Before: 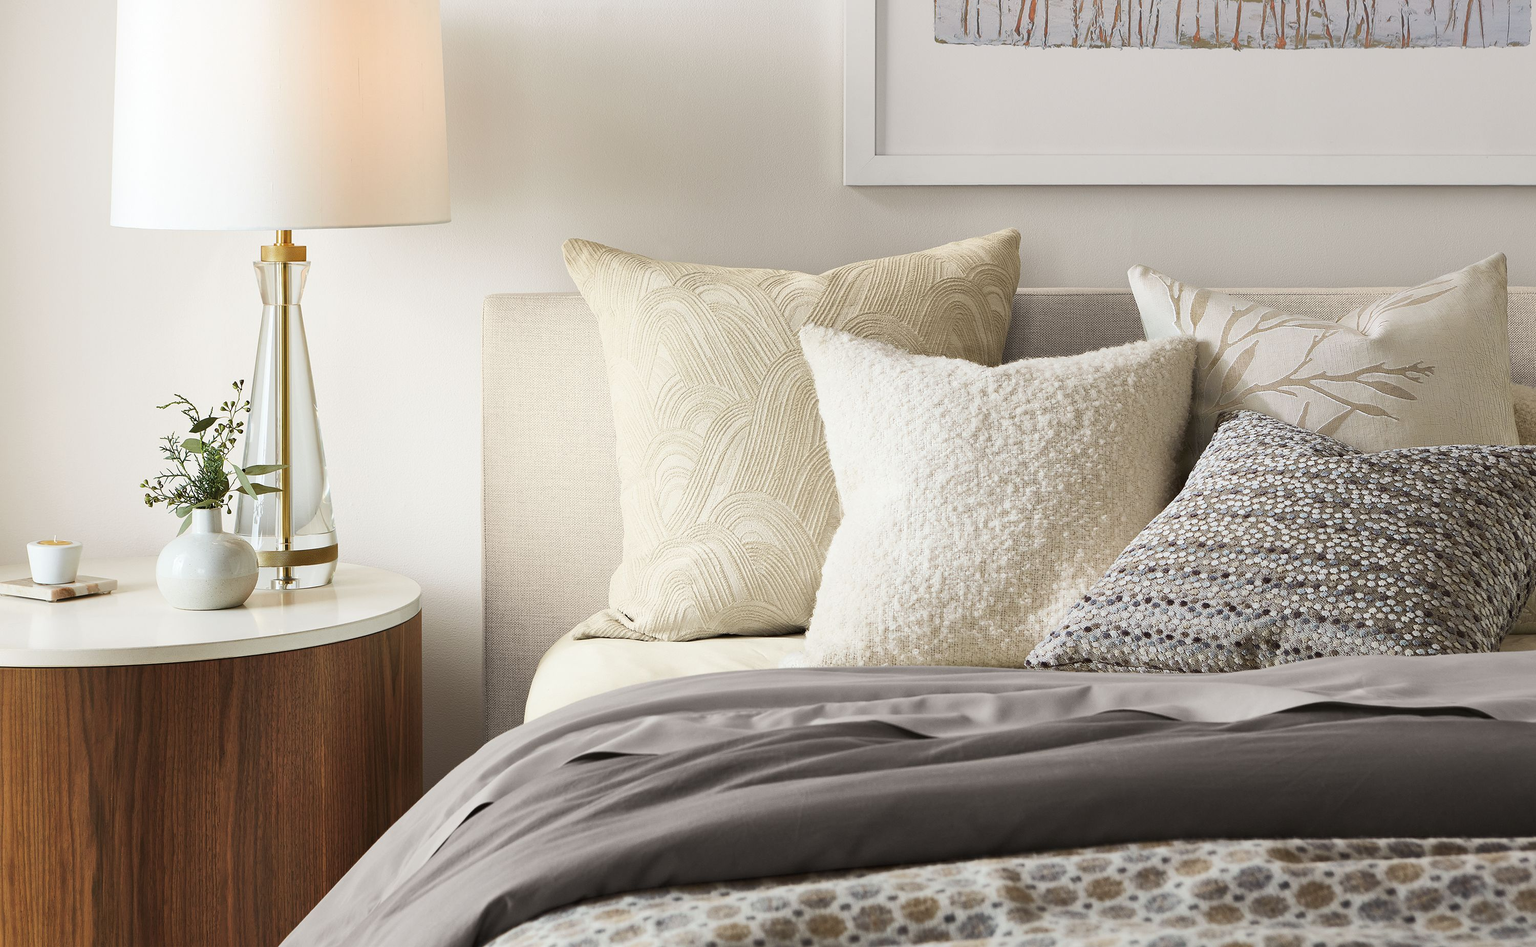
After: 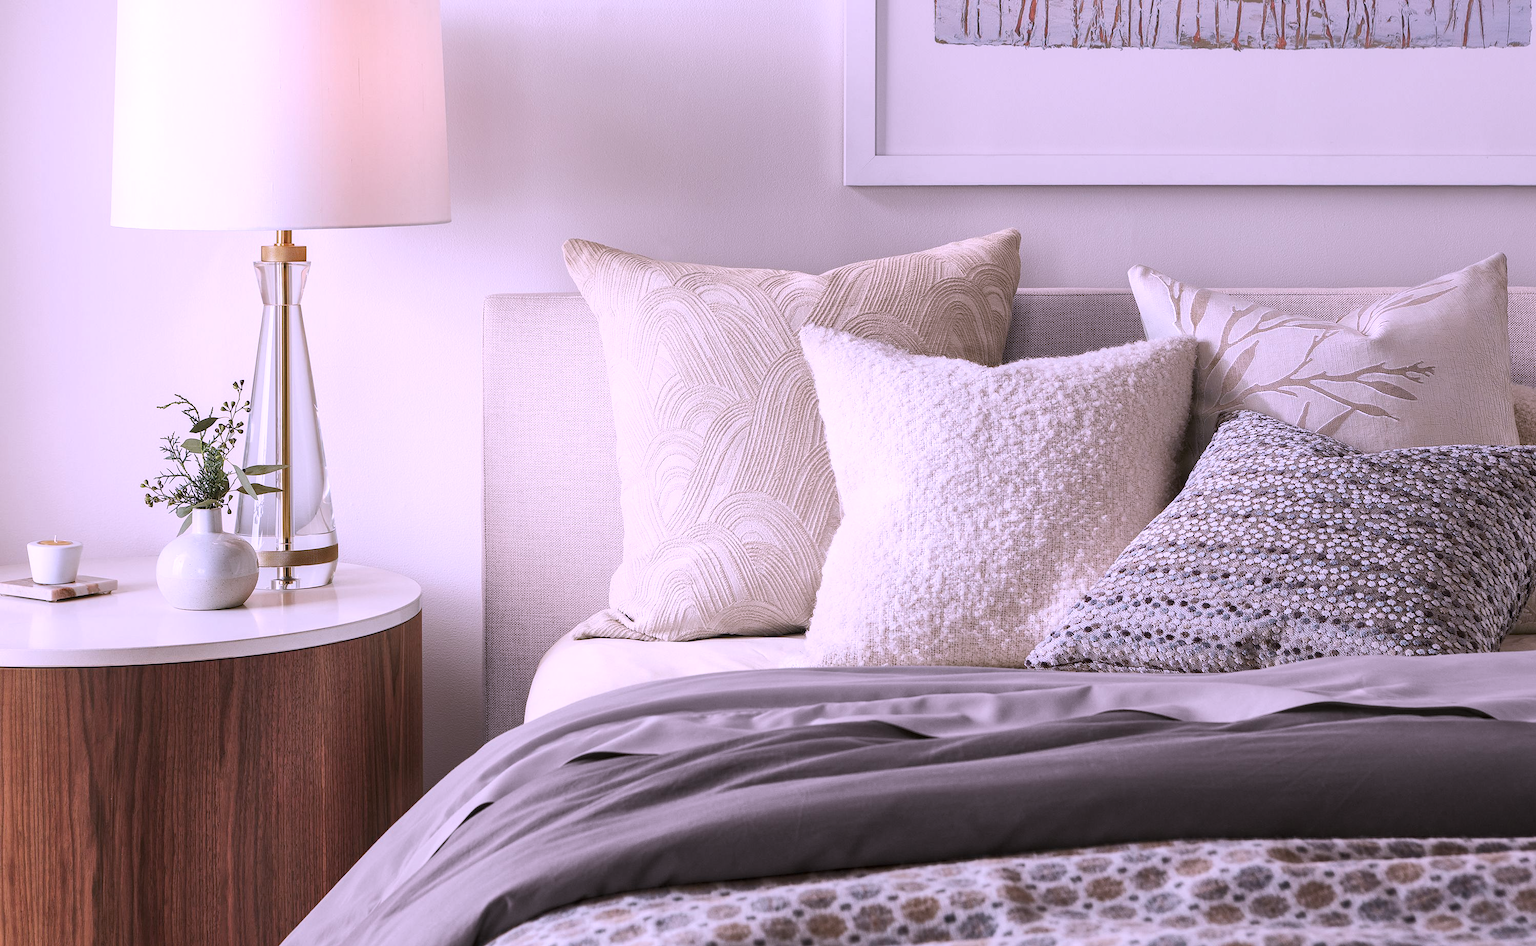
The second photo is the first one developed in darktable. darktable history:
color correction: highlights a* 15.16, highlights b* -24.3
local contrast: on, module defaults
